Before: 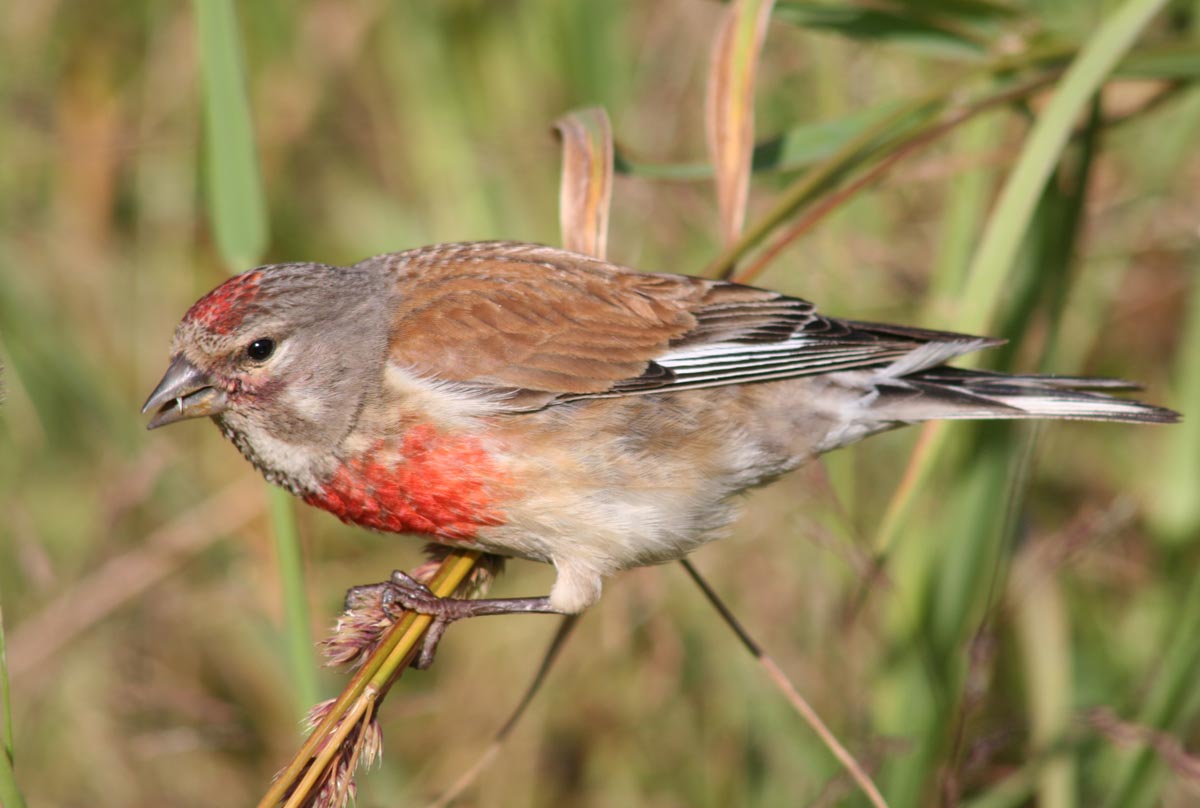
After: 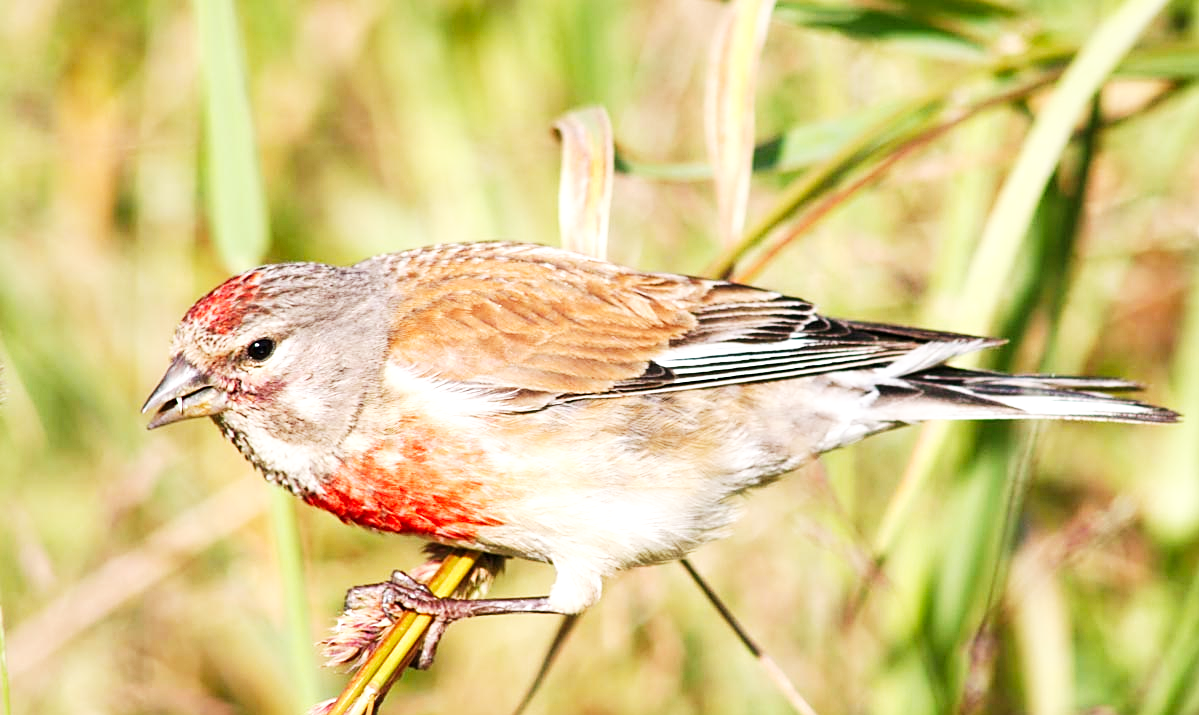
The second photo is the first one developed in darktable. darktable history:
base curve: curves: ch0 [(0, 0) (0.007, 0.004) (0.027, 0.03) (0.046, 0.07) (0.207, 0.54) (0.442, 0.872) (0.673, 0.972) (1, 1)], preserve colors none
exposure: black level correction -0.002, exposure 0.039 EV, compensate highlight preservation false
local contrast: highlights 106%, shadows 98%, detail 119%, midtone range 0.2
crop and rotate: top 0%, bottom 11.496%
sharpen: on, module defaults
